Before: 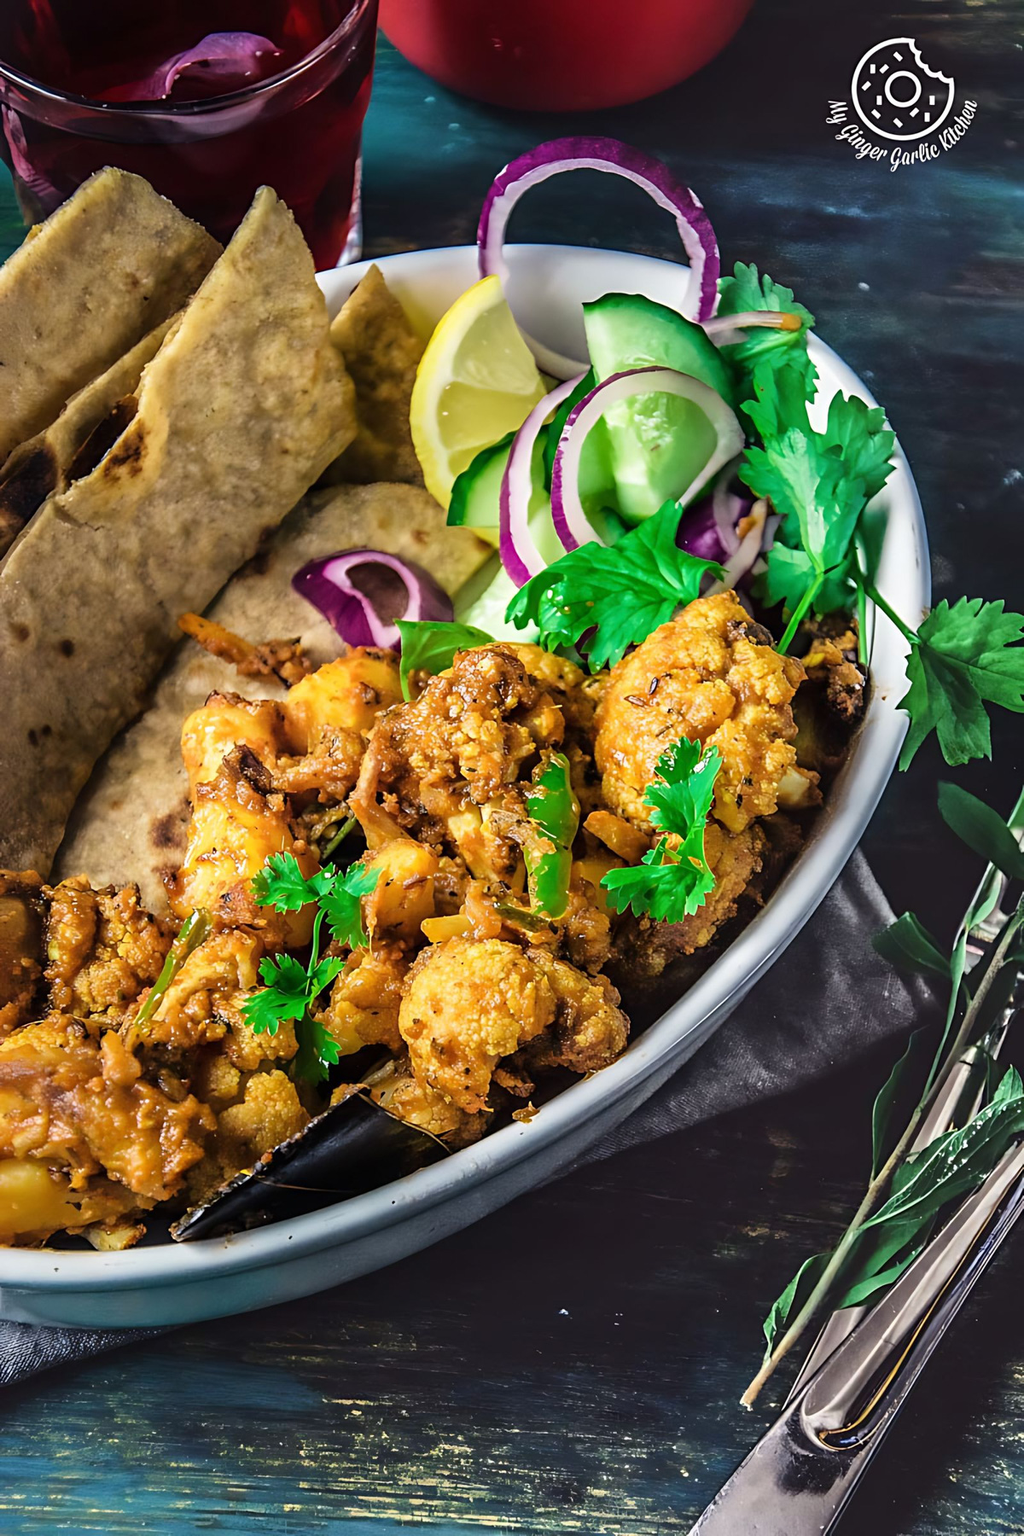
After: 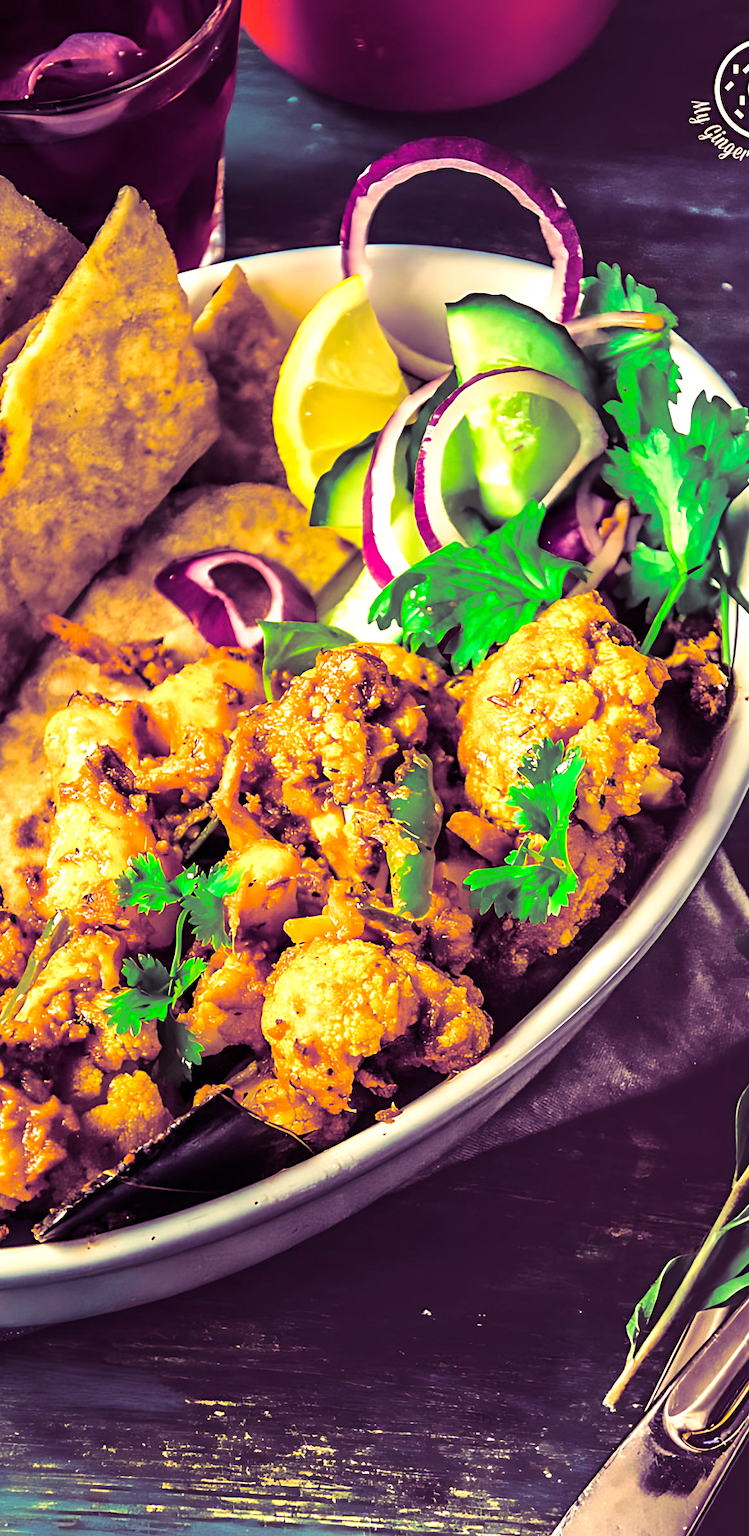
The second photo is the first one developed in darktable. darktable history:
white balance: red 1.123, blue 0.83
crop: left 13.443%, right 13.31%
exposure: black level correction 0.001, exposure 0.5 EV, compensate exposure bias true, compensate highlight preservation false
color balance rgb: global vibrance 42.74%
split-toning: shadows › hue 277.2°, shadows › saturation 0.74
